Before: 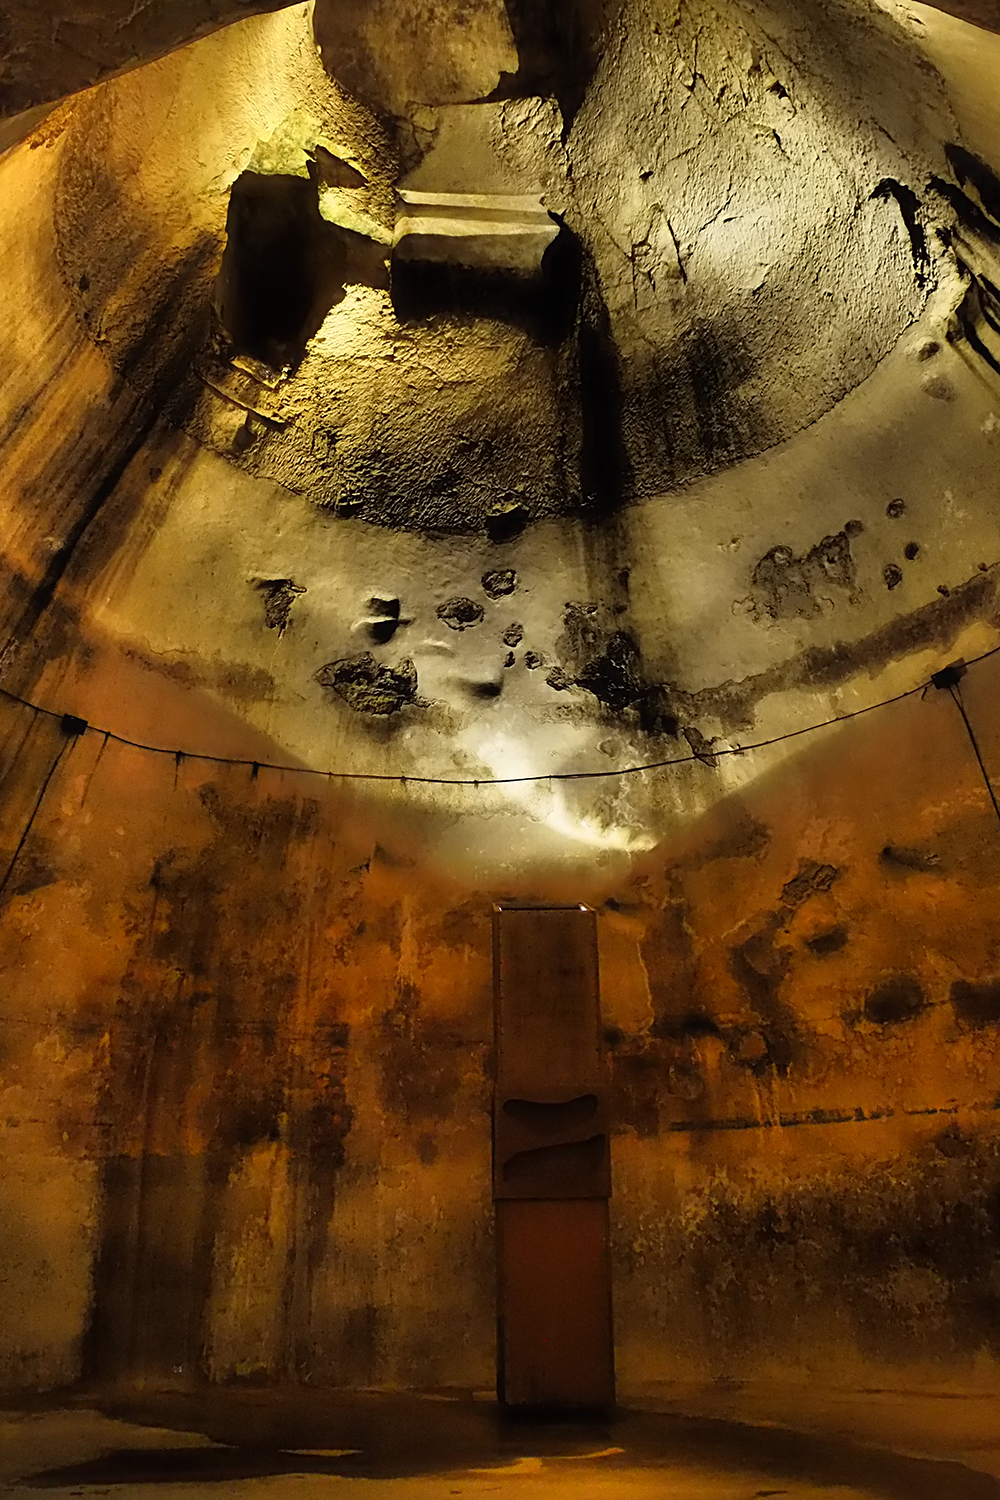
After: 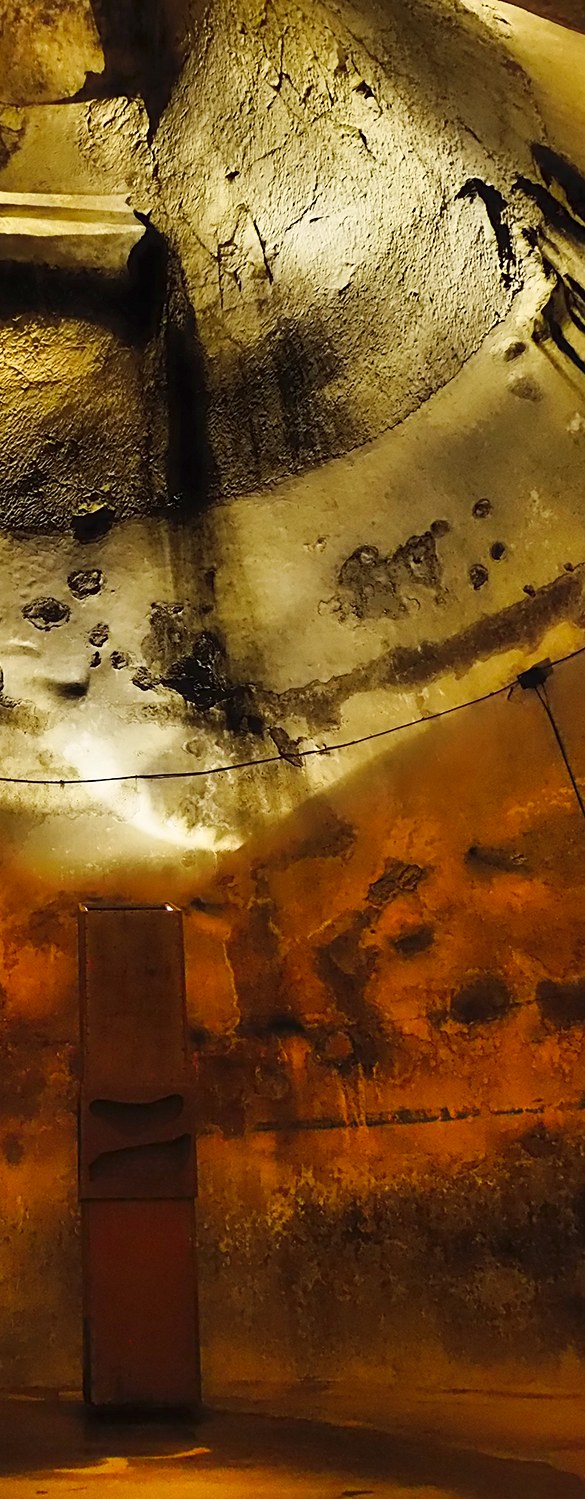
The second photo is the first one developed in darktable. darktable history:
crop: left 41.402%
rgb curve: curves: ch0 [(0, 0) (0.093, 0.159) (0.241, 0.265) (0.414, 0.42) (1, 1)], compensate middle gray true, preserve colors basic power
tone curve: curves: ch0 [(0, 0) (0.003, 0.005) (0.011, 0.013) (0.025, 0.027) (0.044, 0.044) (0.069, 0.06) (0.1, 0.081) (0.136, 0.114) (0.177, 0.16) (0.224, 0.211) (0.277, 0.277) (0.335, 0.354) (0.399, 0.435) (0.468, 0.538) (0.543, 0.626) (0.623, 0.708) (0.709, 0.789) (0.801, 0.867) (0.898, 0.935) (1, 1)], preserve colors none
